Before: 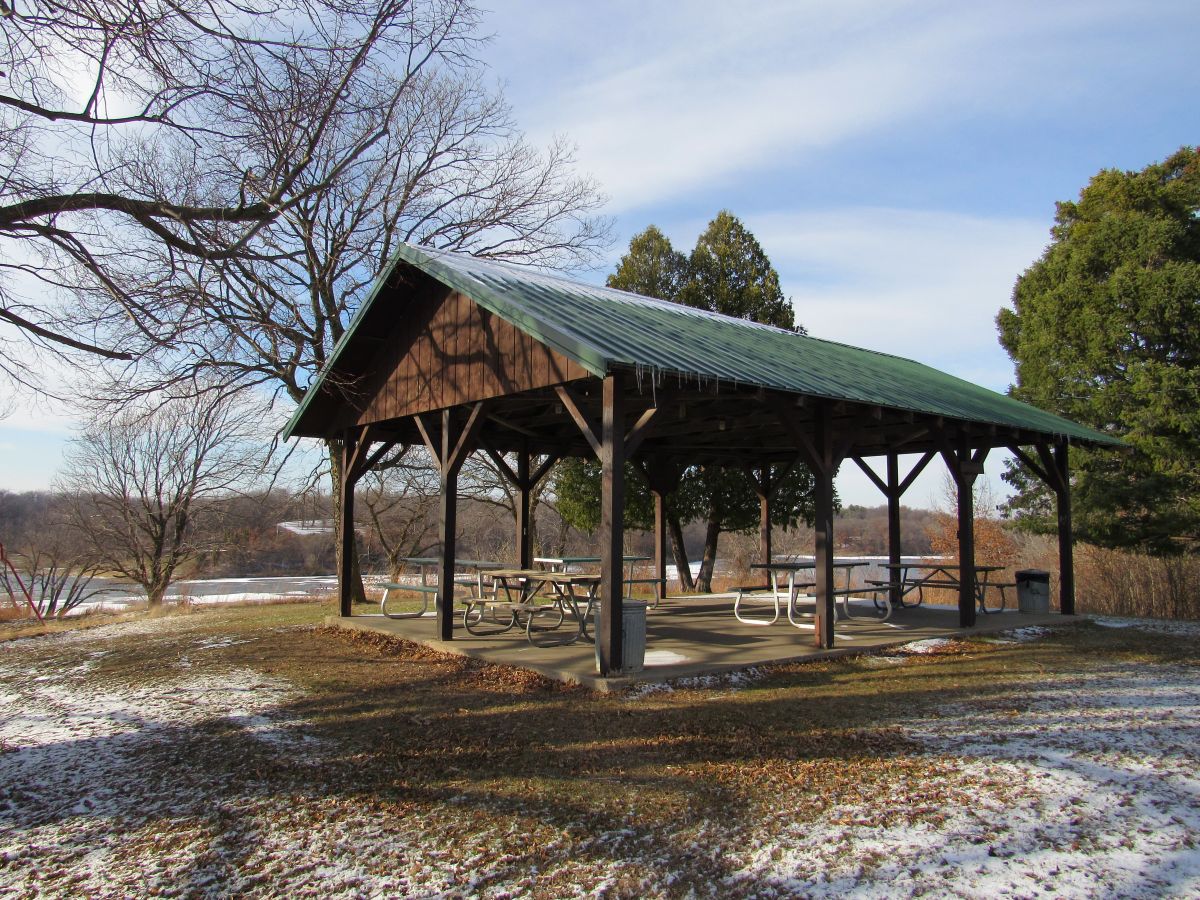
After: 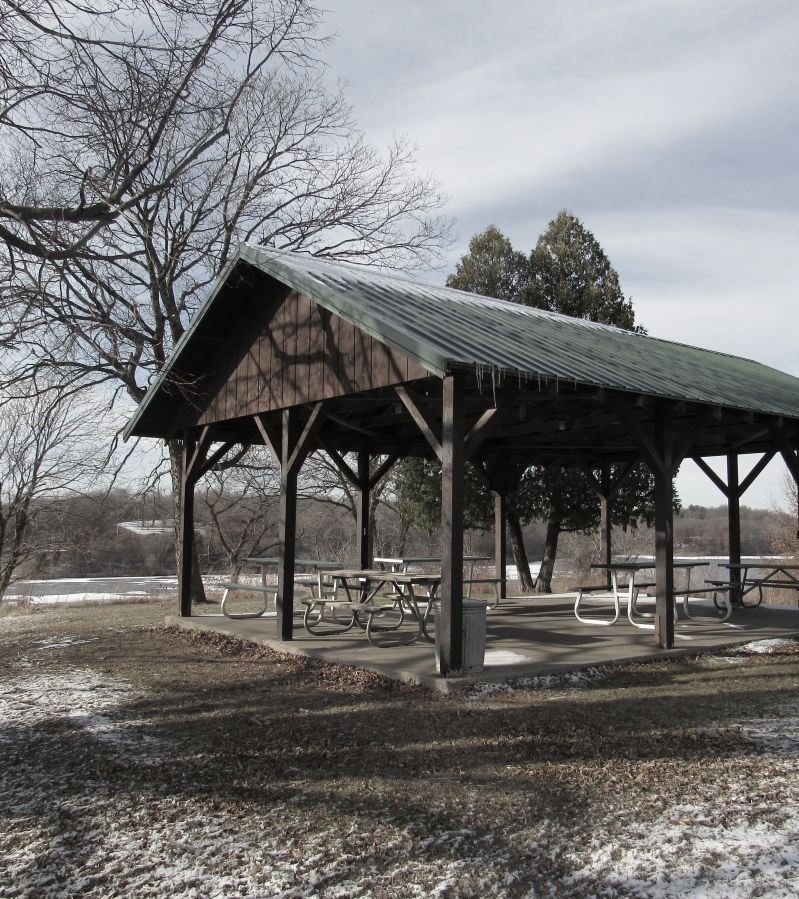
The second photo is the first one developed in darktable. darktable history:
color correction: saturation 0.3
velvia: strength 15%
crop and rotate: left 13.409%, right 19.924%
